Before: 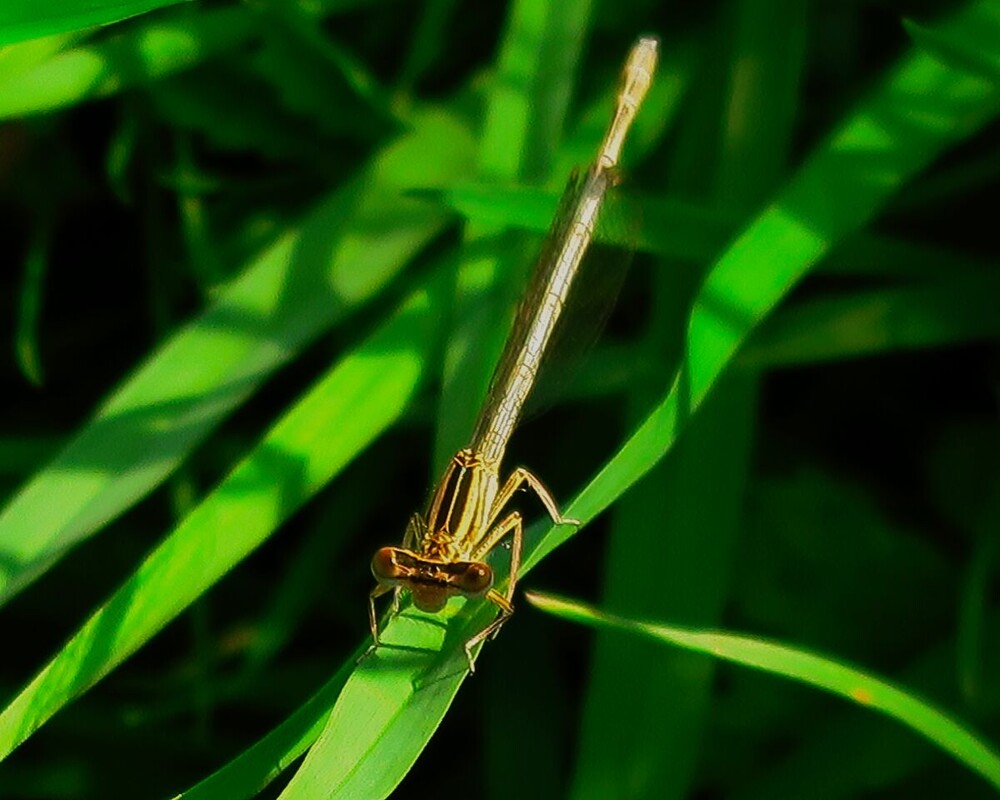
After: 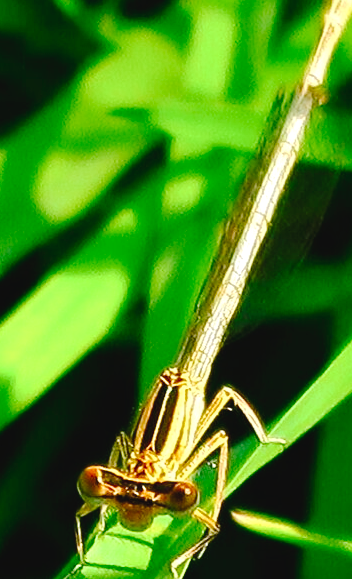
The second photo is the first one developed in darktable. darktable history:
sharpen: radius 2.883, amount 0.868, threshold 47.523
tone curve: curves: ch0 [(0, 0) (0.003, 0.036) (0.011, 0.039) (0.025, 0.039) (0.044, 0.043) (0.069, 0.05) (0.1, 0.072) (0.136, 0.102) (0.177, 0.144) (0.224, 0.204) (0.277, 0.288) (0.335, 0.384) (0.399, 0.477) (0.468, 0.575) (0.543, 0.652) (0.623, 0.724) (0.709, 0.785) (0.801, 0.851) (0.898, 0.915) (1, 1)], preserve colors none
exposure: black level correction 0, exposure 1 EV, compensate highlight preservation false
crop and rotate: left 29.476%, top 10.214%, right 35.32%, bottom 17.333%
